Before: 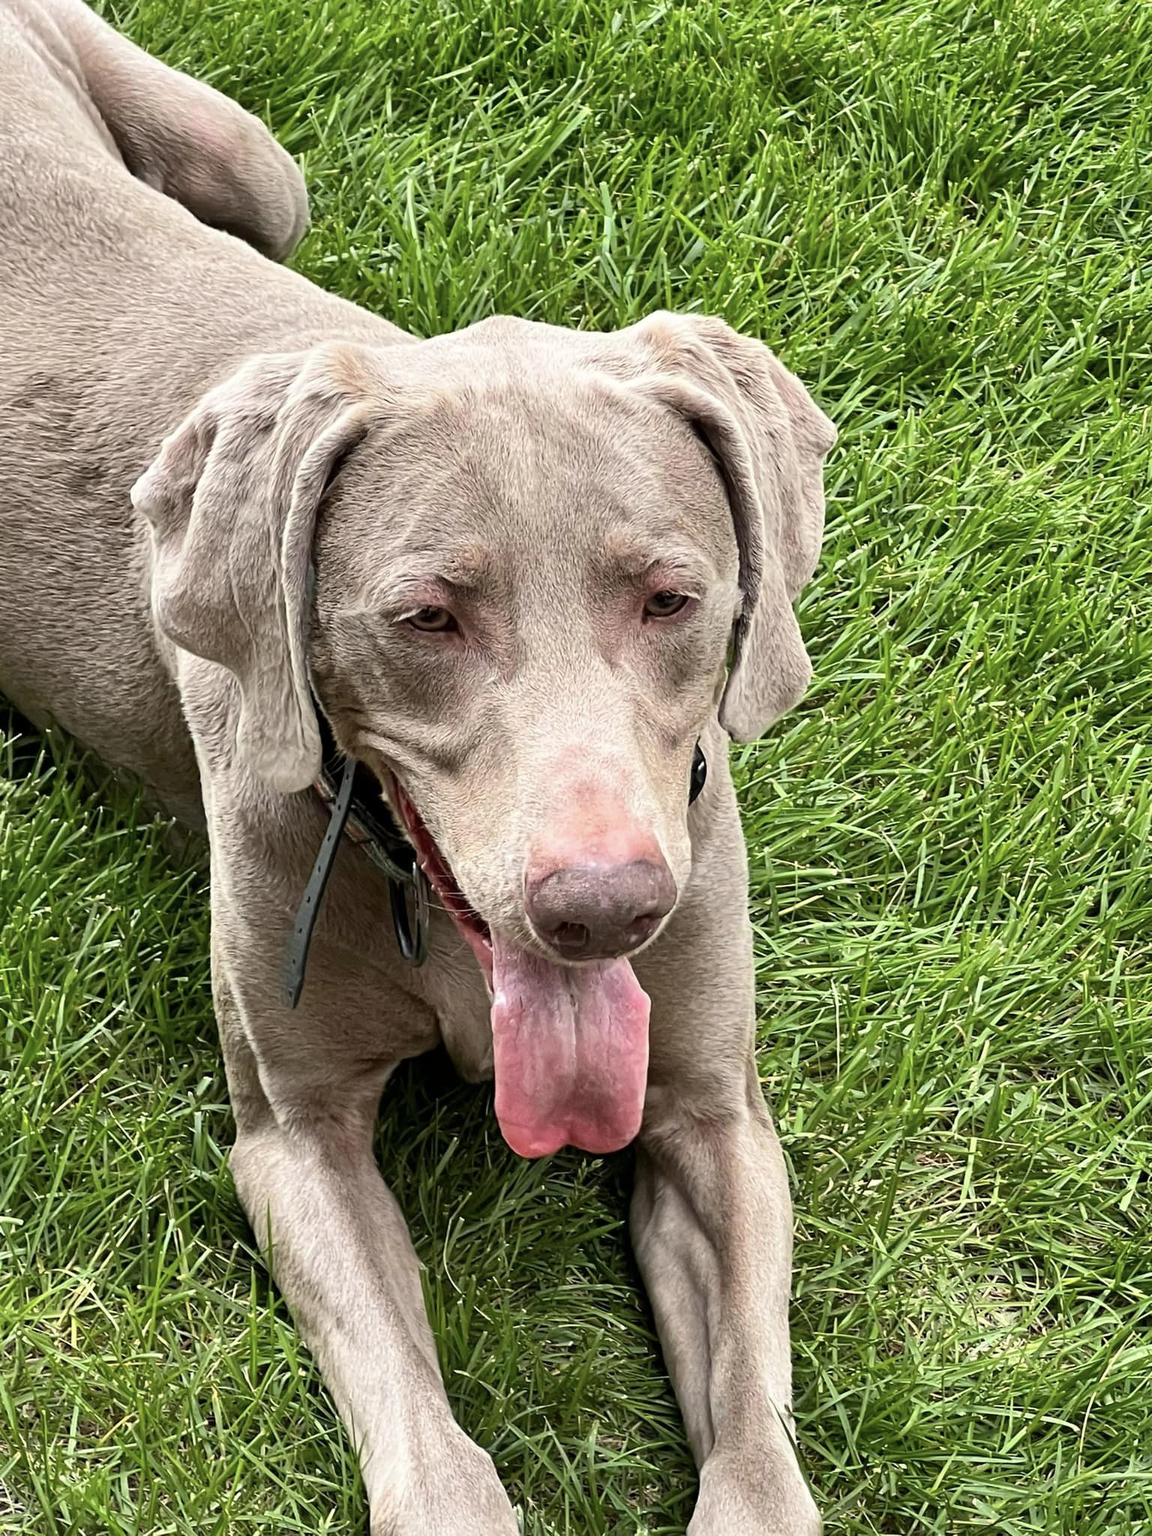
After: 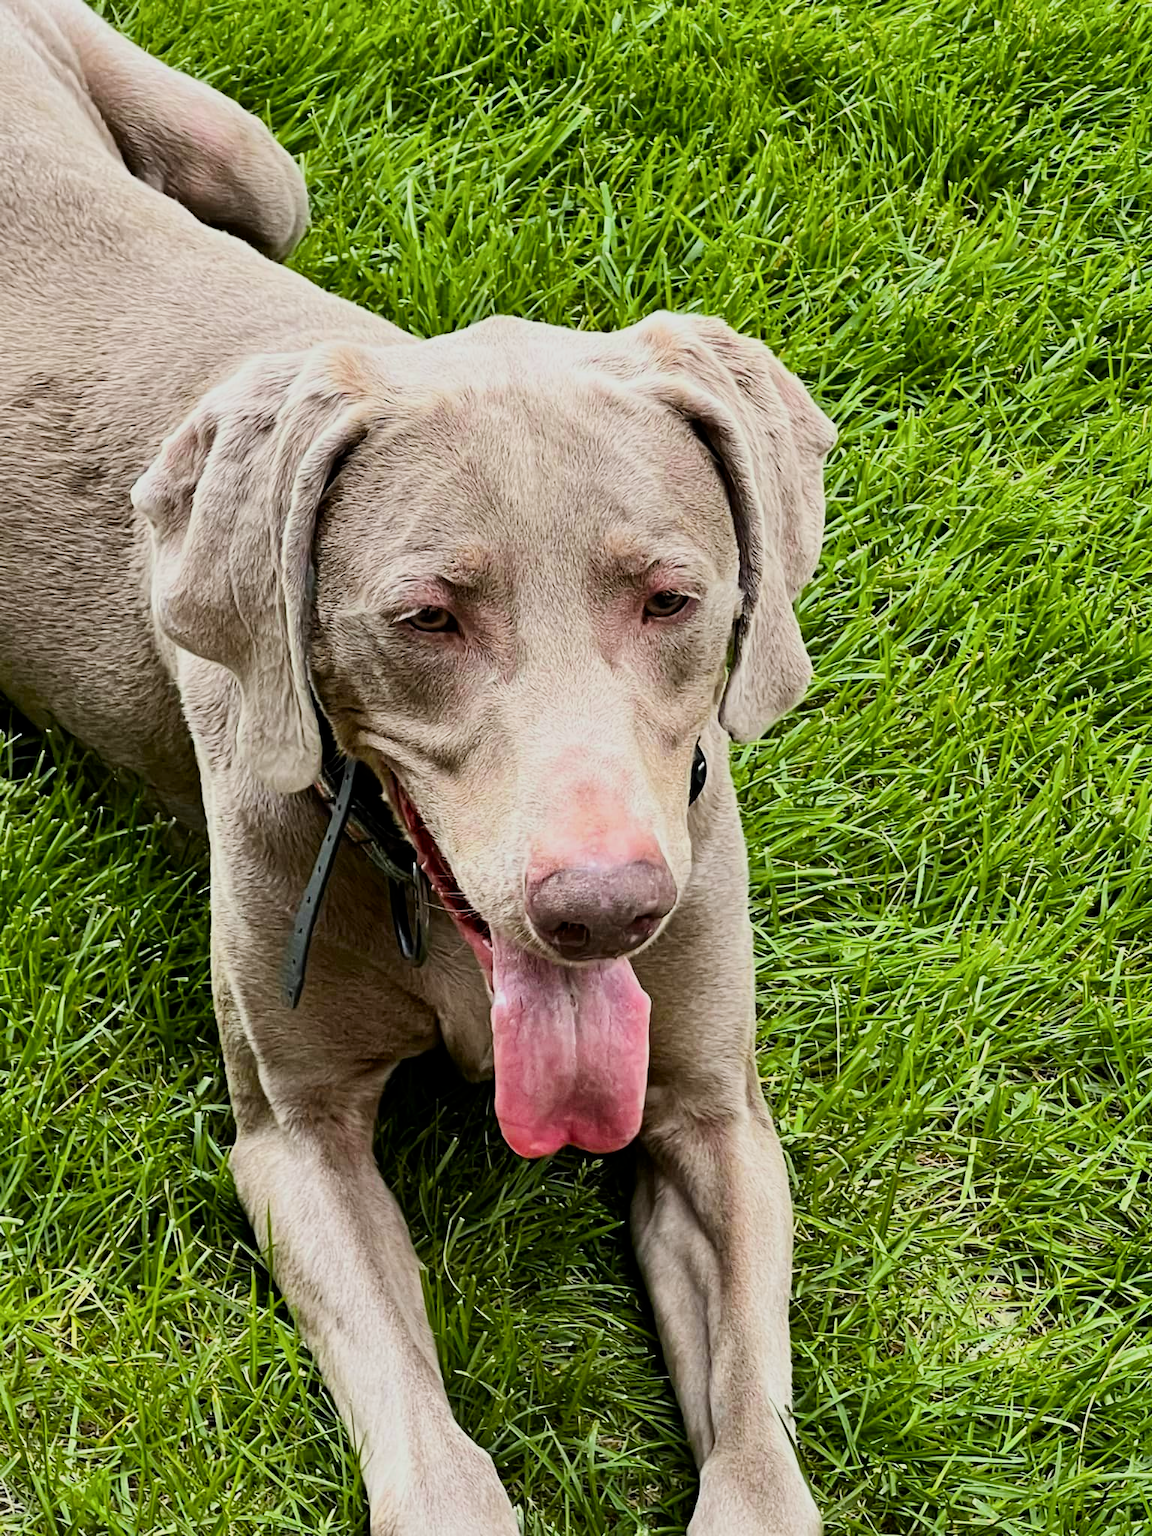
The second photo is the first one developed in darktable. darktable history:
filmic rgb: hardness 4.17
color balance rgb: linear chroma grading › global chroma 15%, perceptual saturation grading › global saturation 30%
white balance: red 0.986, blue 1.01
contrast brightness saturation: contrast 0.14
